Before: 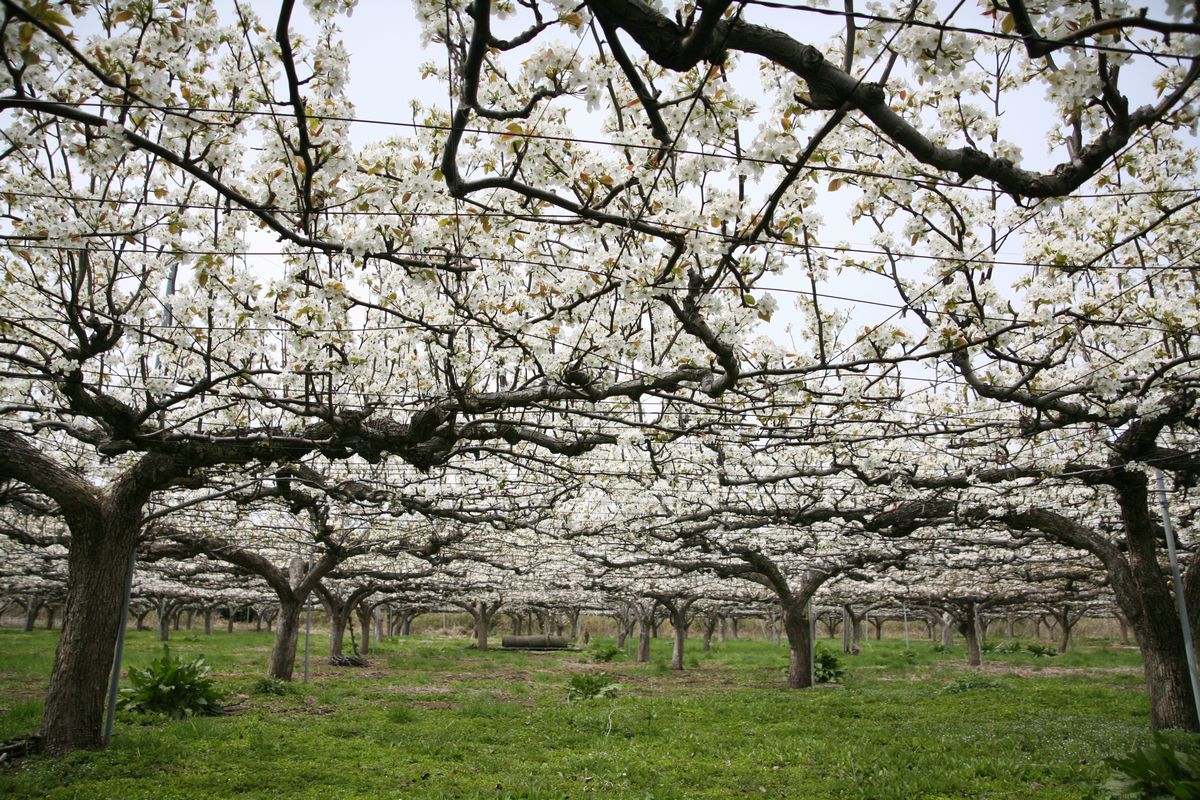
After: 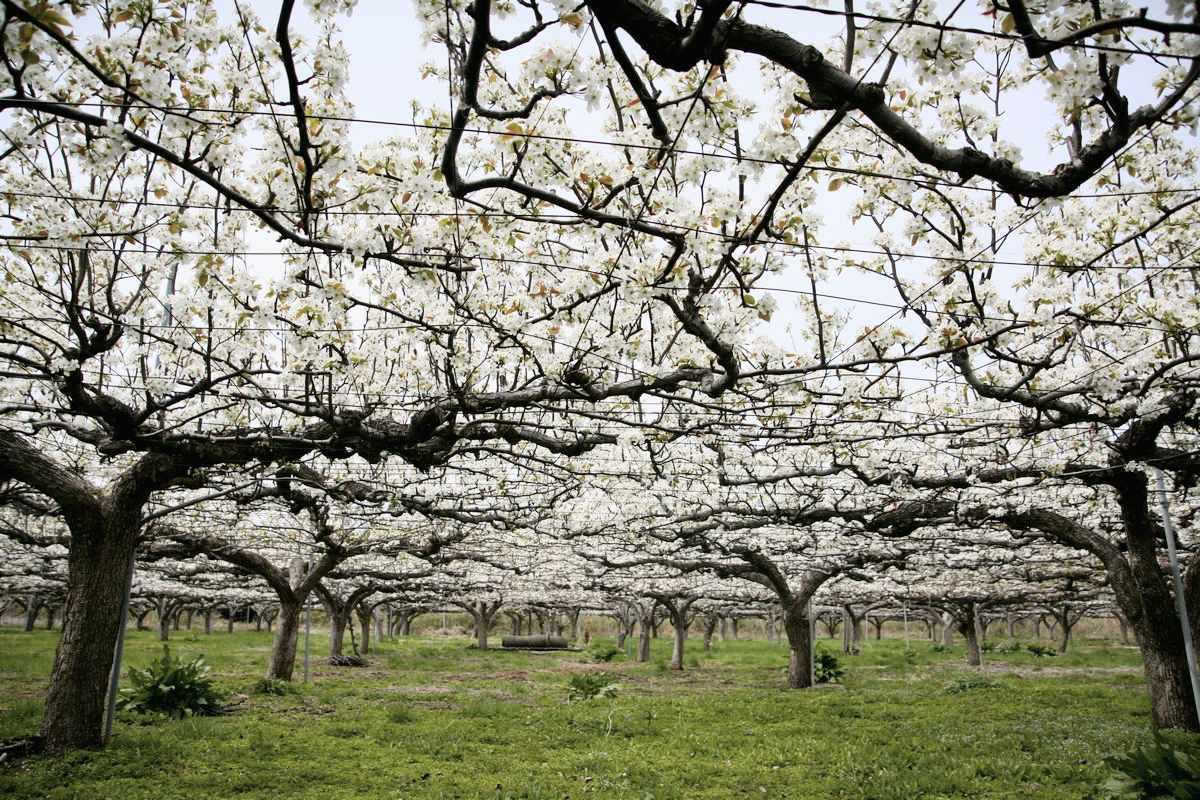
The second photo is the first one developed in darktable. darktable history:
tone curve: curves: ch0 [(0, 0) (0.004, 0.001) (0.133, 0.112) (0.325, 0.362) (0.832, 0.893) (1, 1)], color space Lab, independent channels, preserve colors none
contrast brightness saturation: contrast -0.063, saturation -0.394
color balance rgb: global offset › luminance -0.477%, linear chroma grading › global chroma 7.701%, perceptual saturation grading › global saturation 30.125%, global vibrance 20%
